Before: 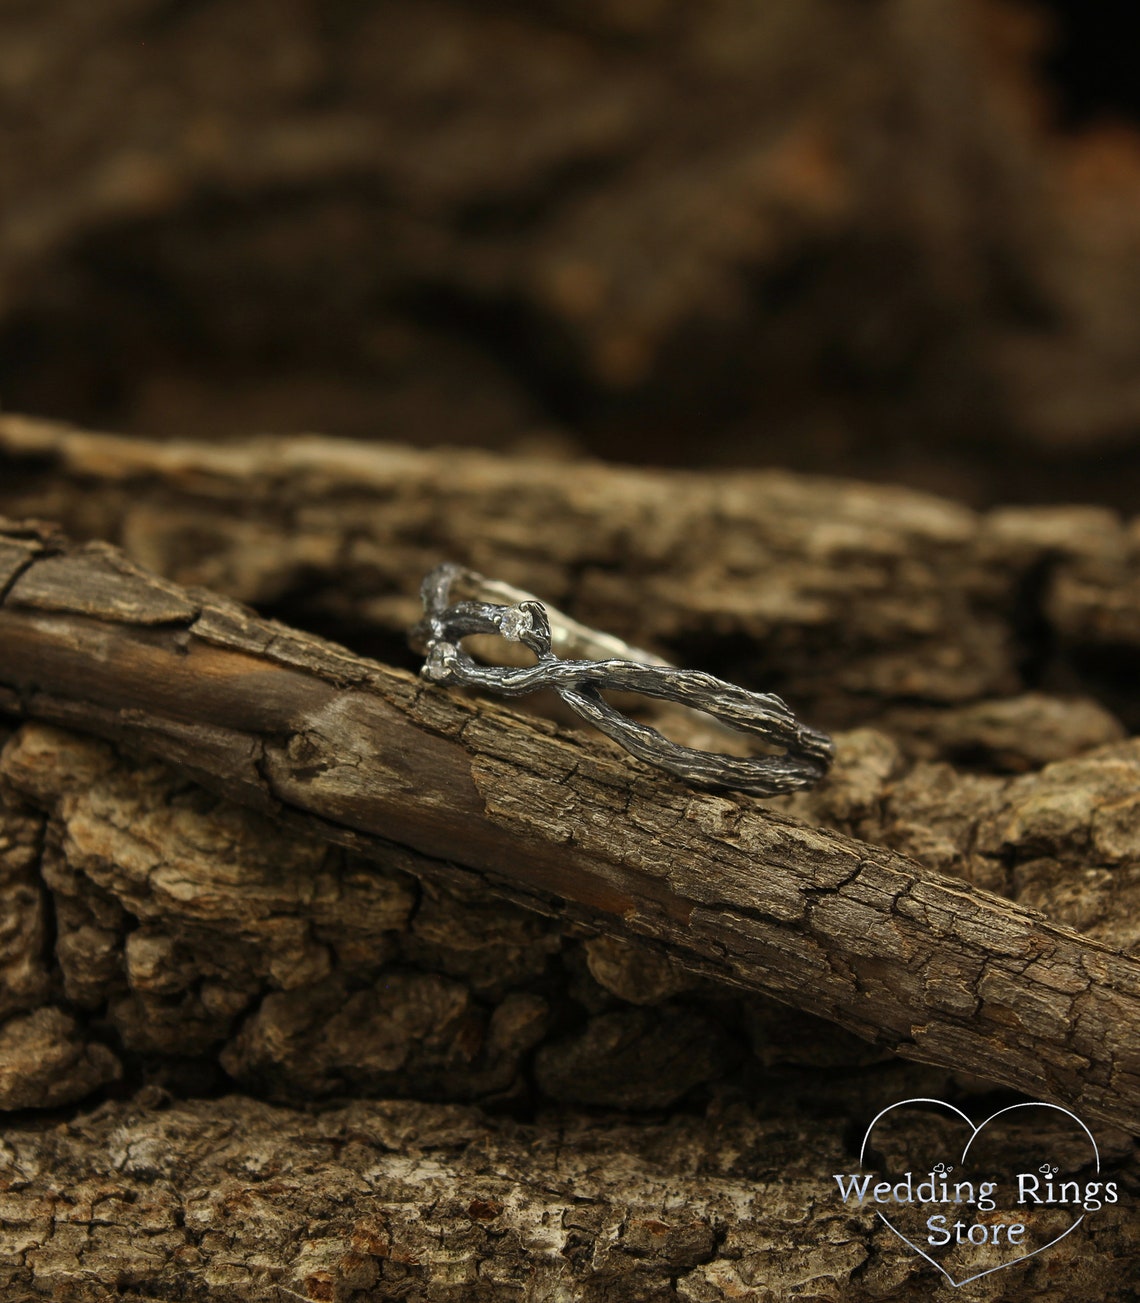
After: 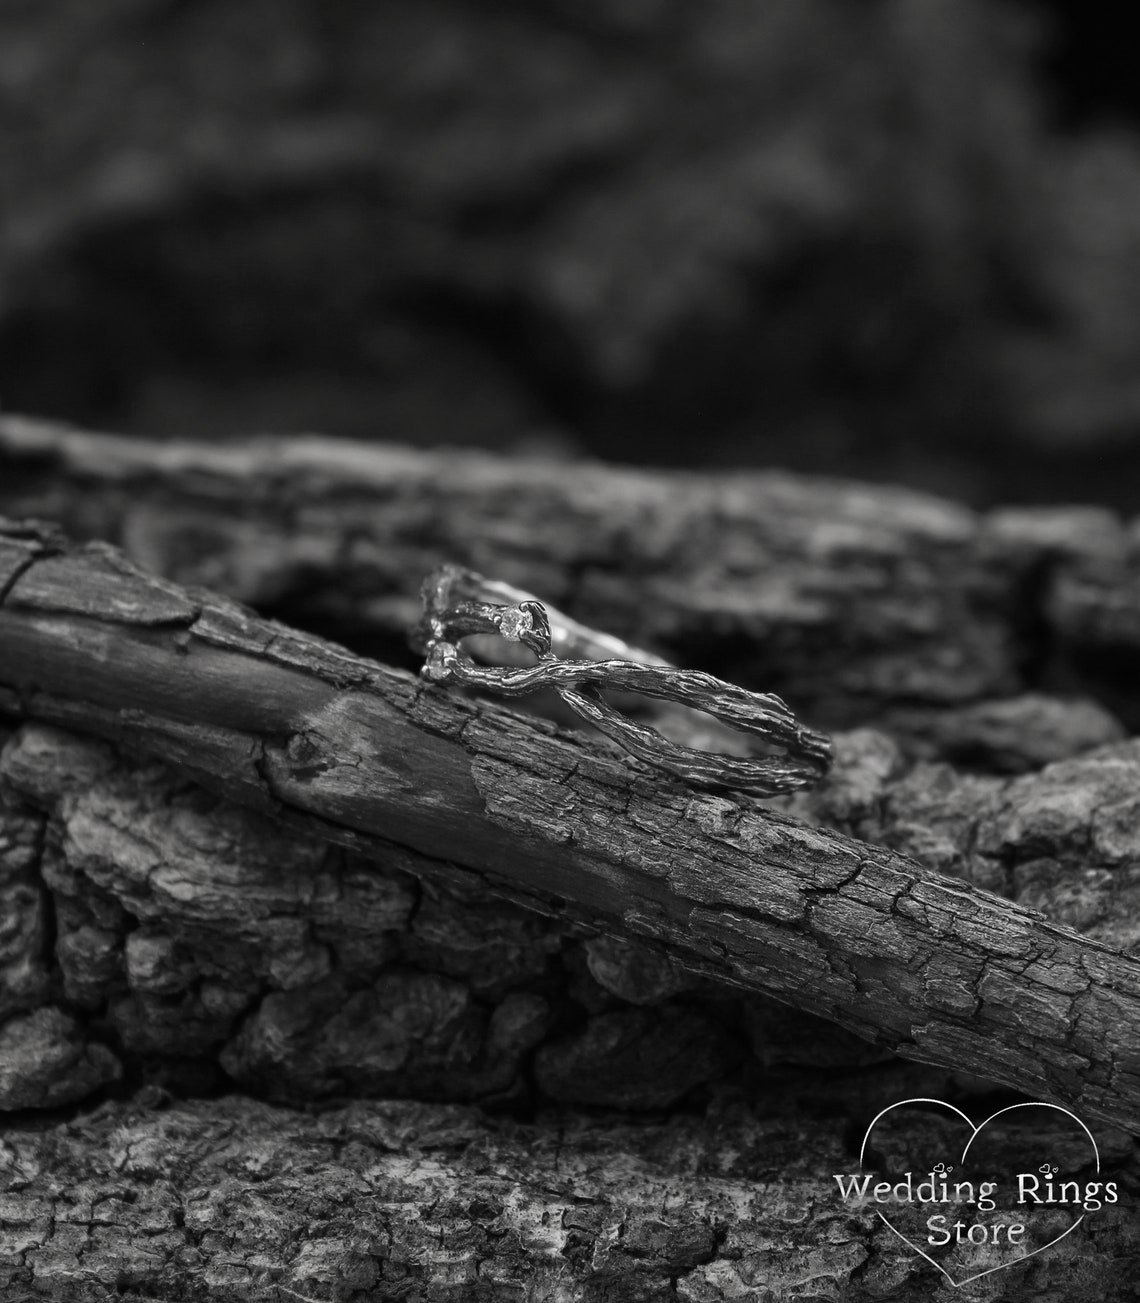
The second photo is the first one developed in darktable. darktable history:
color balance rgb: linear chroma grading › global chroma 41.983%, perceptual saturation grading › global saturation 19.594%, global vibrance 20%
contrast brightness saturation: saturation -0.991
